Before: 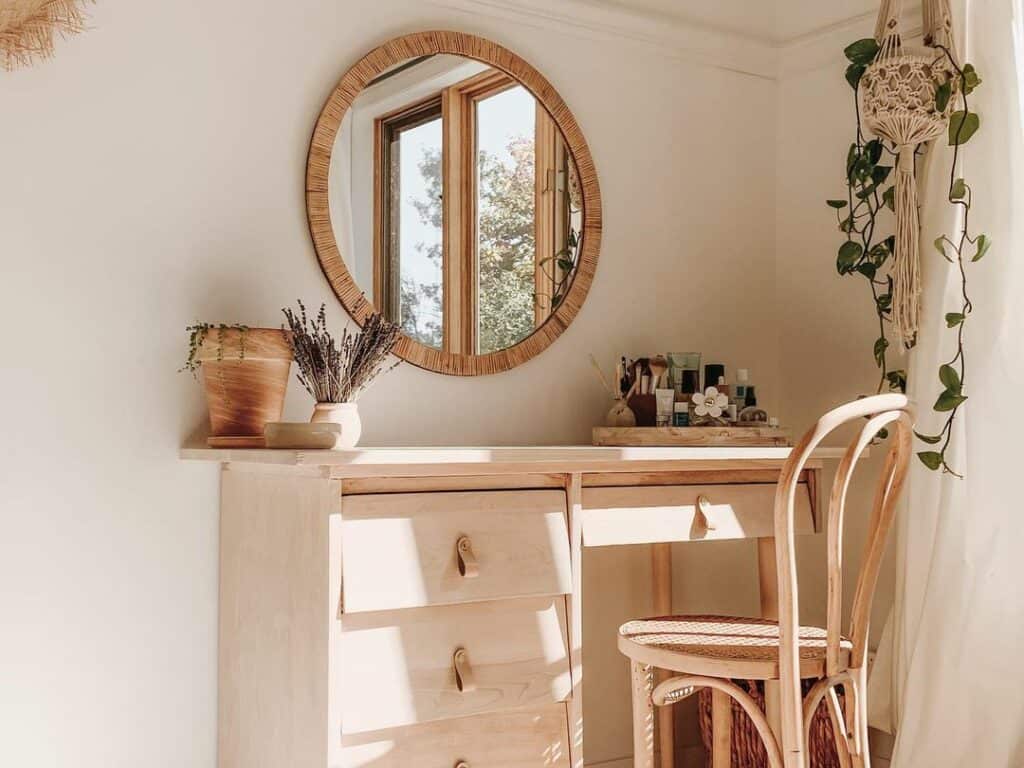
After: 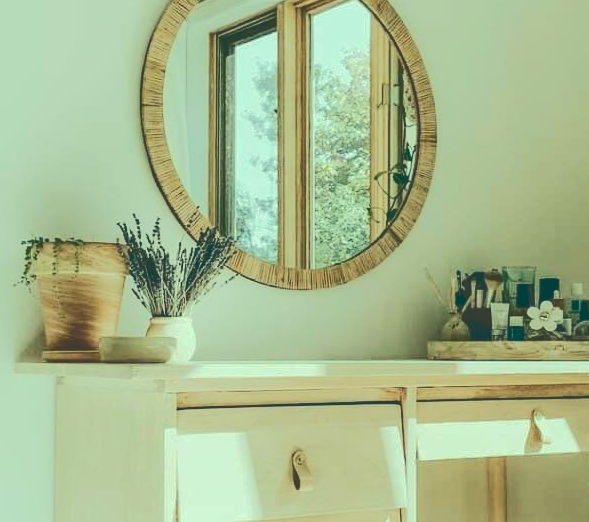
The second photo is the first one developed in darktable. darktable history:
crop: left 16.181%, top 11.324%, right 26.267%, bottom 20.643%
exposure: compensate highlight preservation false
color correction: highlights a* -19.63, highlights b* 9.8, shadows a* -20.72, shadows b* -11.47
tone curve: curves: ch0 [(0, 0) (0.003, 0.219) (0.011, 0.219) (0.025, 0.223) (0.044, 0.226) (0.069, 0.232) (0.1, 0.24) (0.136, 0.245) (0.177, 0.257) (0.224, 0.281) (0.277, 0.324) (0.335, 0.392) (0.399, 0.484) (0.468, 0.585) (0.543, 0.672) (0.623, 0.741) (0.709, 0.788) (0.801, 0.835) (0.898, 0.878) (1, 1)], color space Lab, independent channels, preserve colors none
